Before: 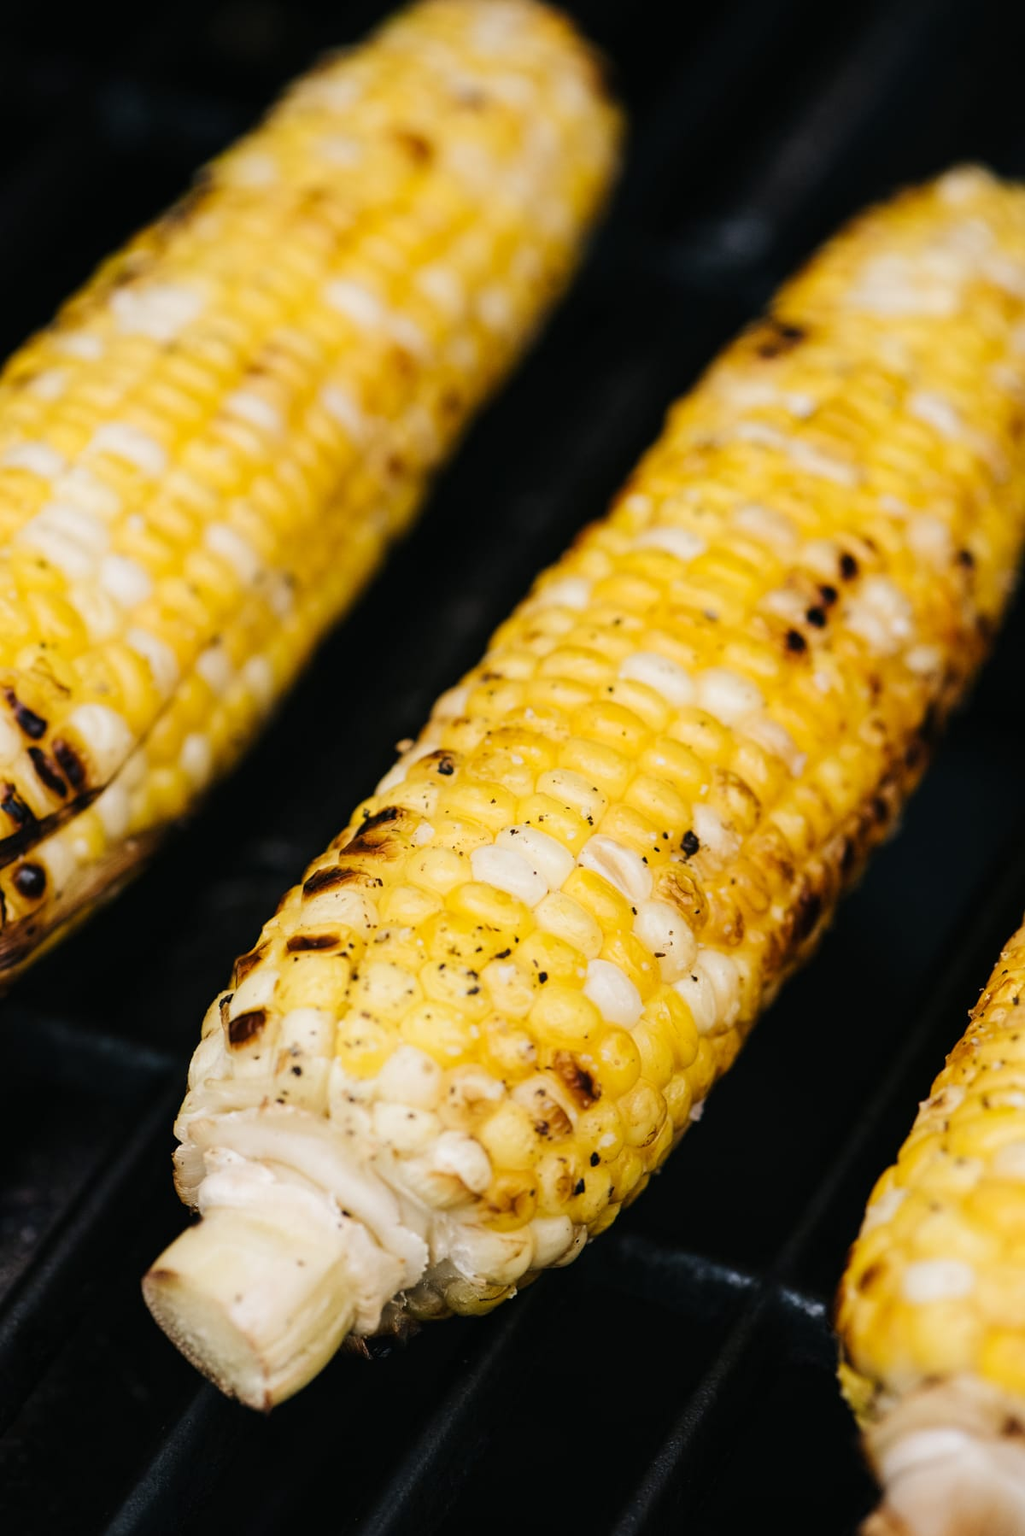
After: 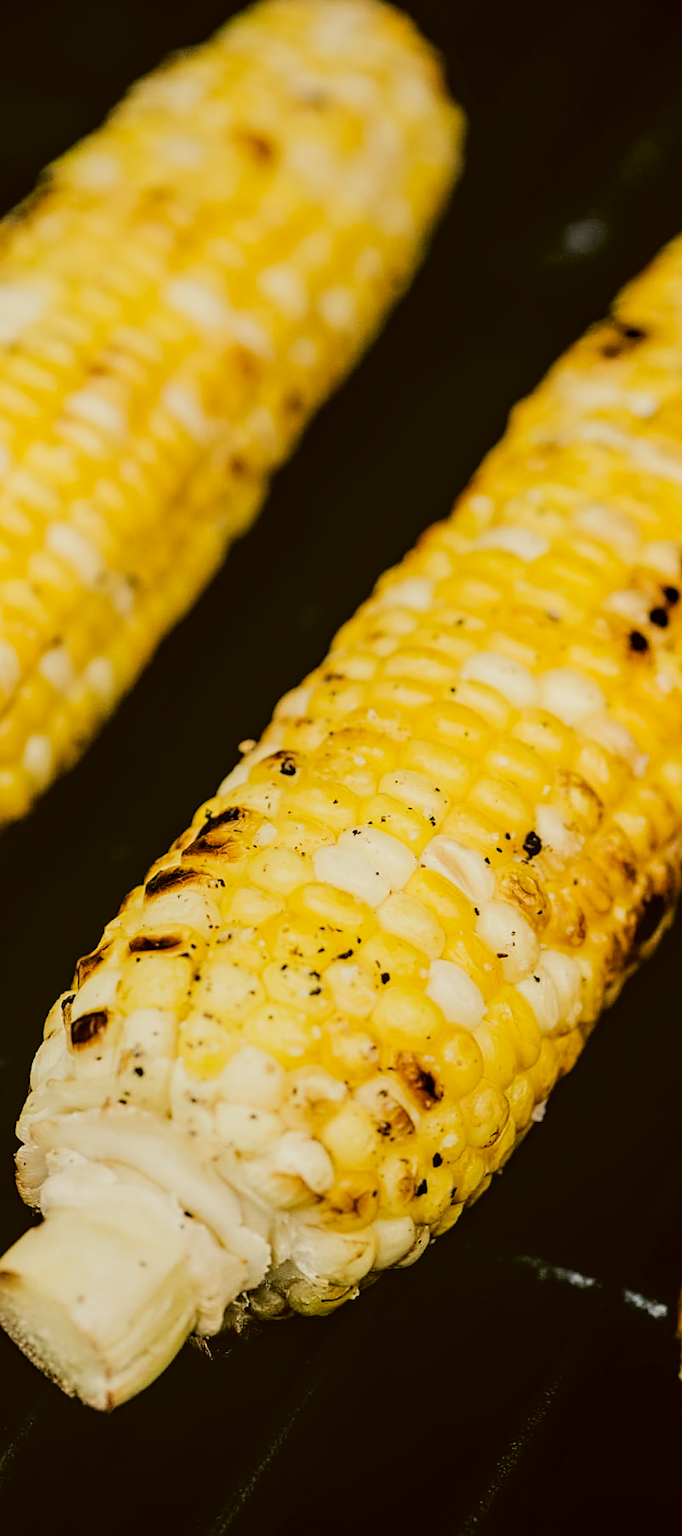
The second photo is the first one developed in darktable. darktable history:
crop and rotate: left 15.42%, right 17.934%
tone equalizer: on, module defaults
tone curve: curves: ch0 [(0, 0) (0.003, 0.022) (0.011, 0.025) (0.025, 0.032) (0.044, 0.055) (0.069, 0.089) (0.1, 0.133) (0.136, 0.18) (0.177, 0.231) (0.224, 0.291) (0.277, 0.35) (0.335, 0.42) (0.399, 0.496) (0.468, 0.561) (0.543, 0.632) (0.623, 0.706) (0.709, 0.783) (0.801, 0.865) (0.898, 0.947) (1, 1)], color space Lab, independent channels, preserve colors none
sharpen: on, module defaults
color correction: highlights a* -1.36, highlights b* 9.99, shadows a* 0.603, shadows b* 20.01
filmic rgb: black relative exposure -7.65 EV, white relative exposure 4.56 EV, hardness 3.61, contrast 1.055
local contrast: on, module defaults
